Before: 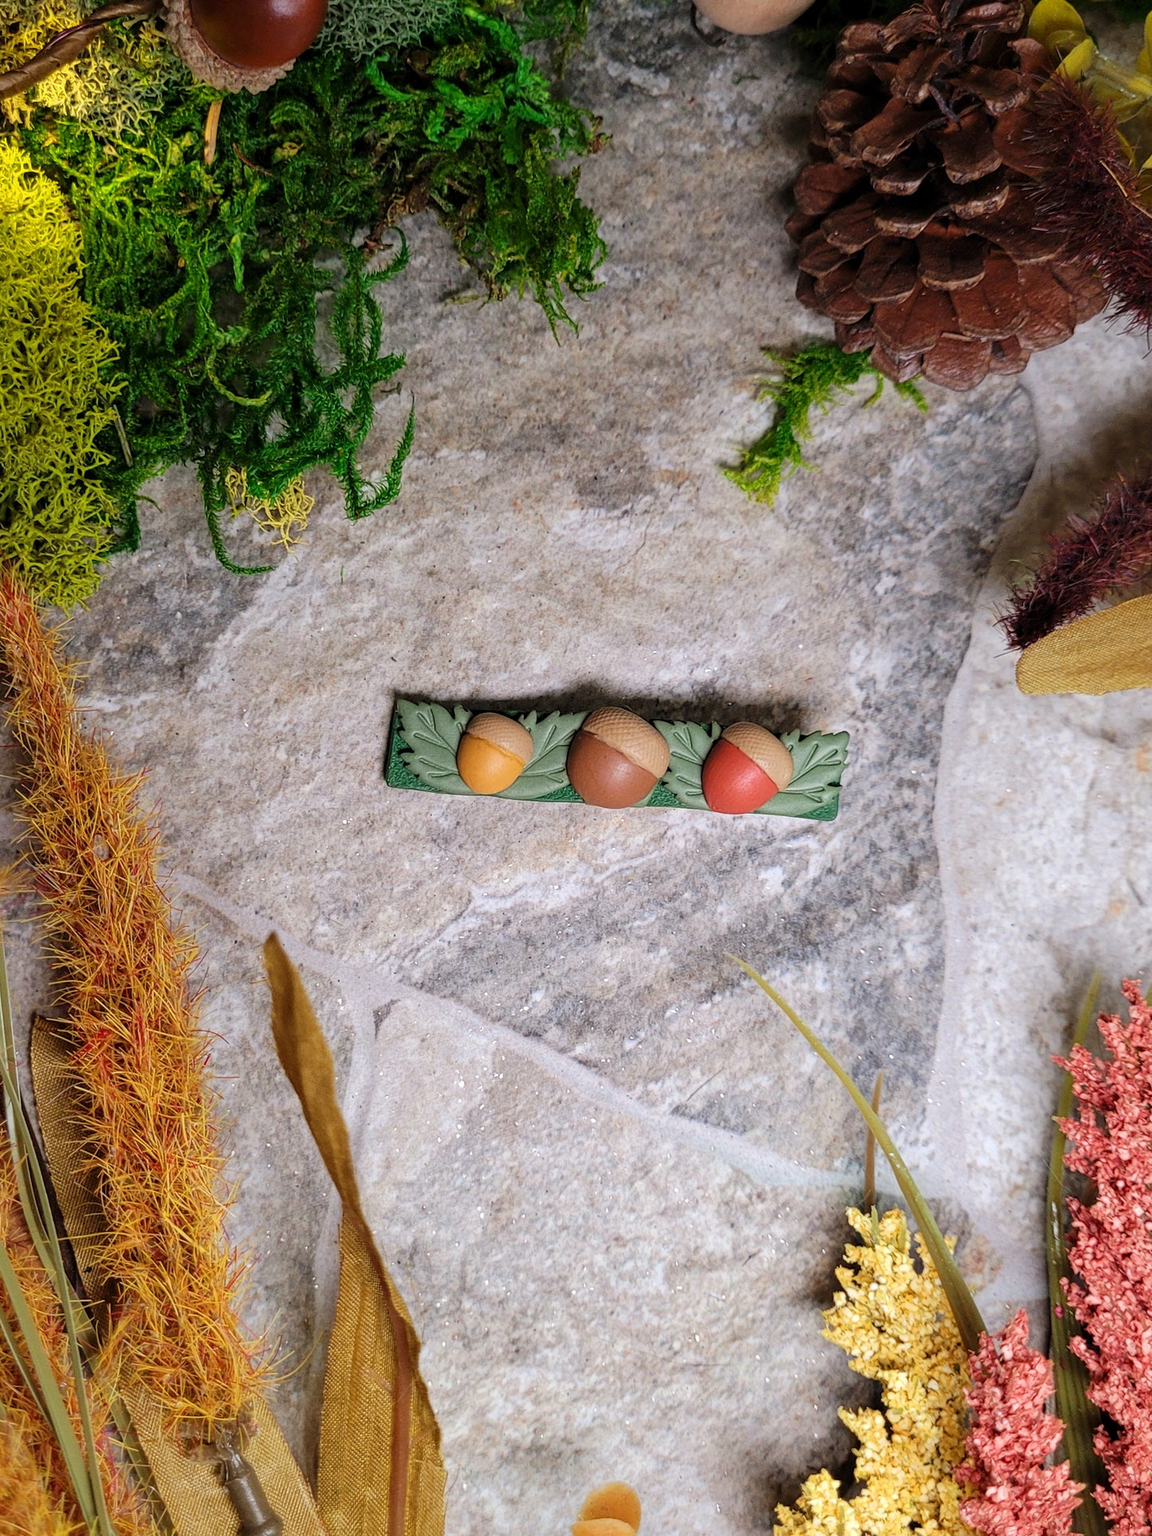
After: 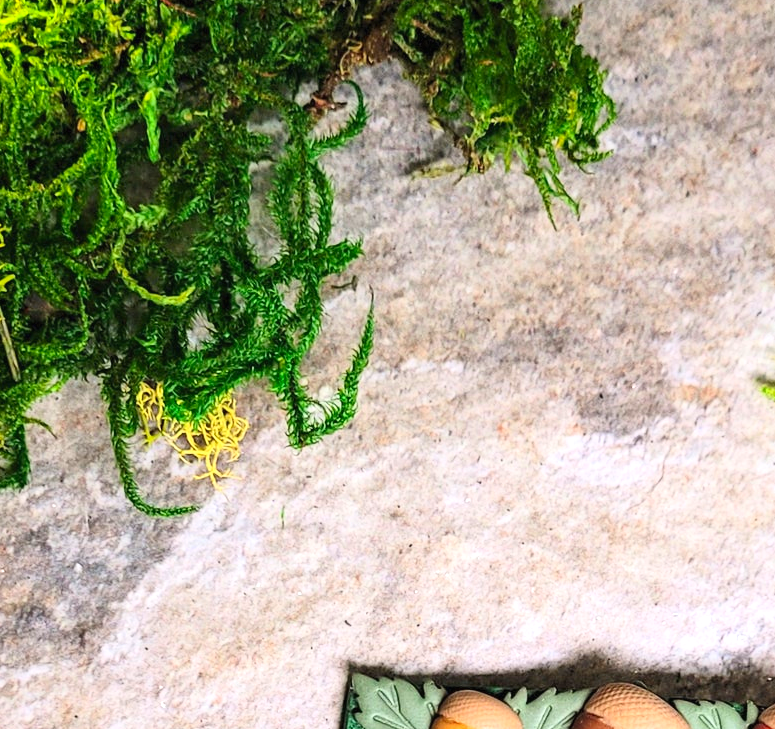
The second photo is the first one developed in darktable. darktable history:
crop: left 10.121%, top 10.631%, right 36.218%, bottom 51.526%
exposure: black level correction 0, exposure 0.7 EV, compensate exposure bias true, compensate highlight preservation false
contrast brightness saturation: contrast 0.2, brightness 0.16, saturation 0.22
